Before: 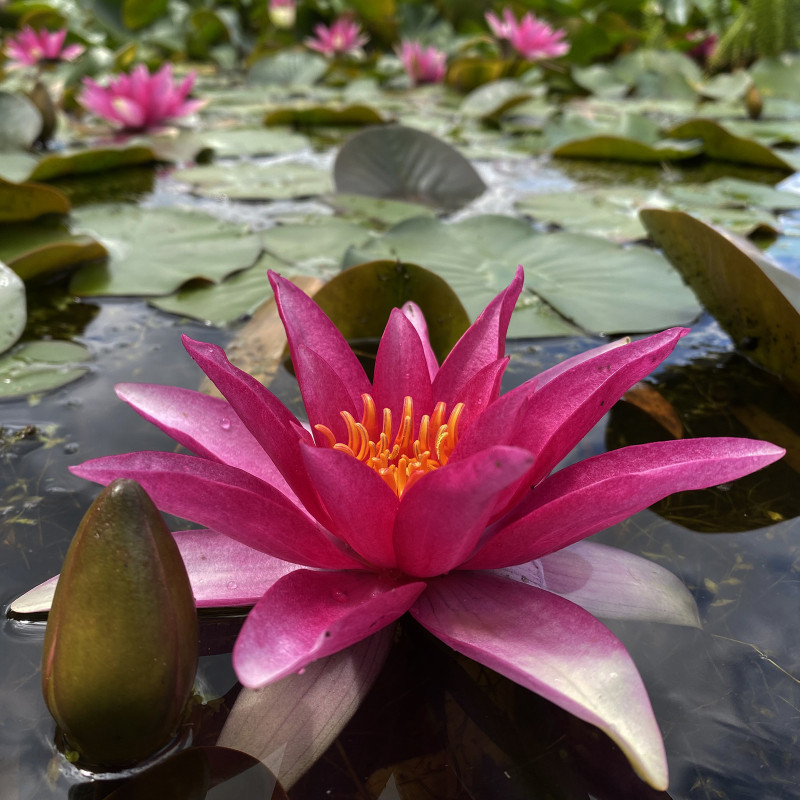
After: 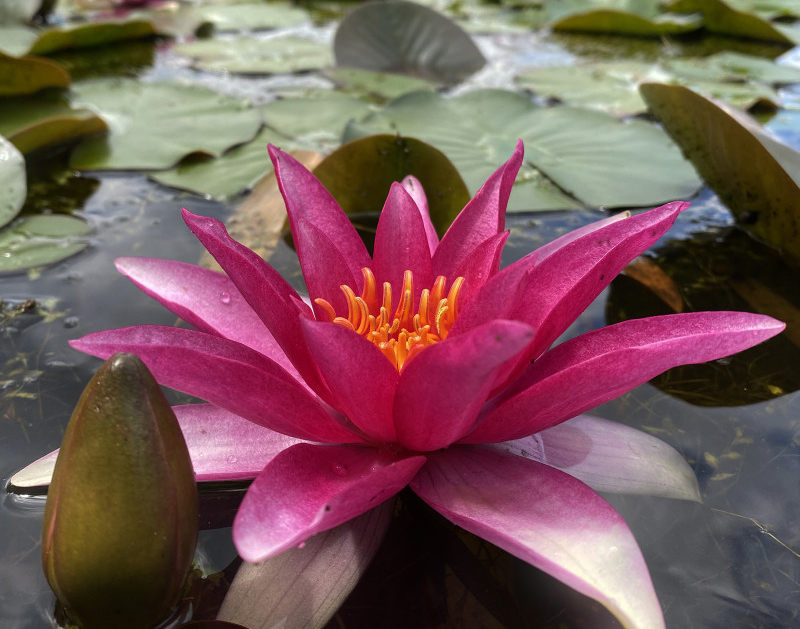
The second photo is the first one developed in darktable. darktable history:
sharpen: radius 2.883, amount 0.868, threshold 47.523
crop and rotate: top 15.774%, bottom 5.506%
bloom: size 5%, threshold 95%, strength 15%
